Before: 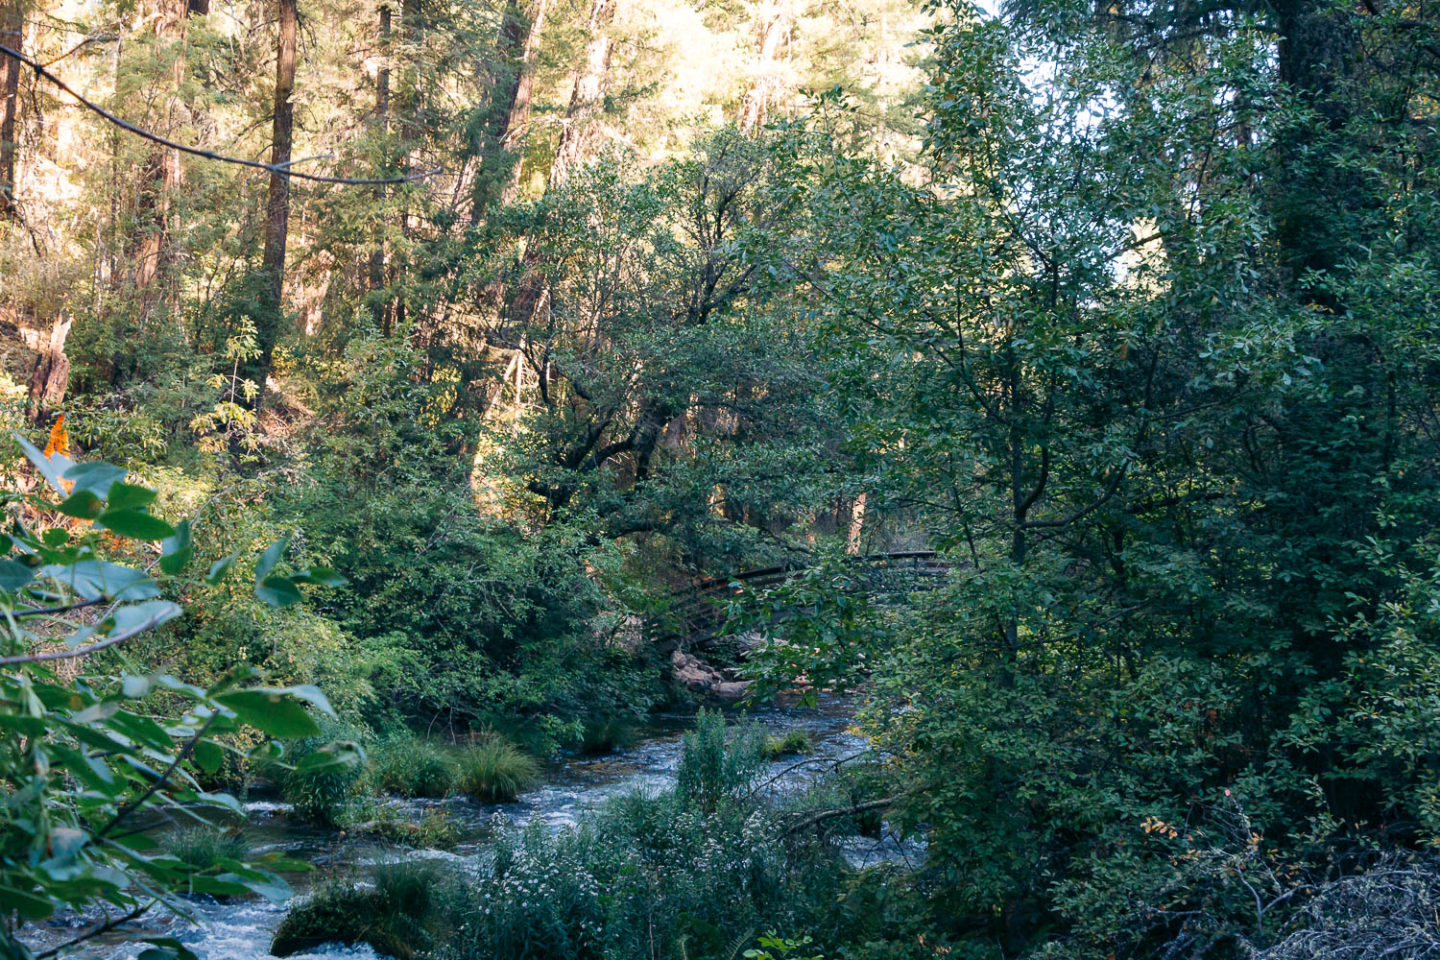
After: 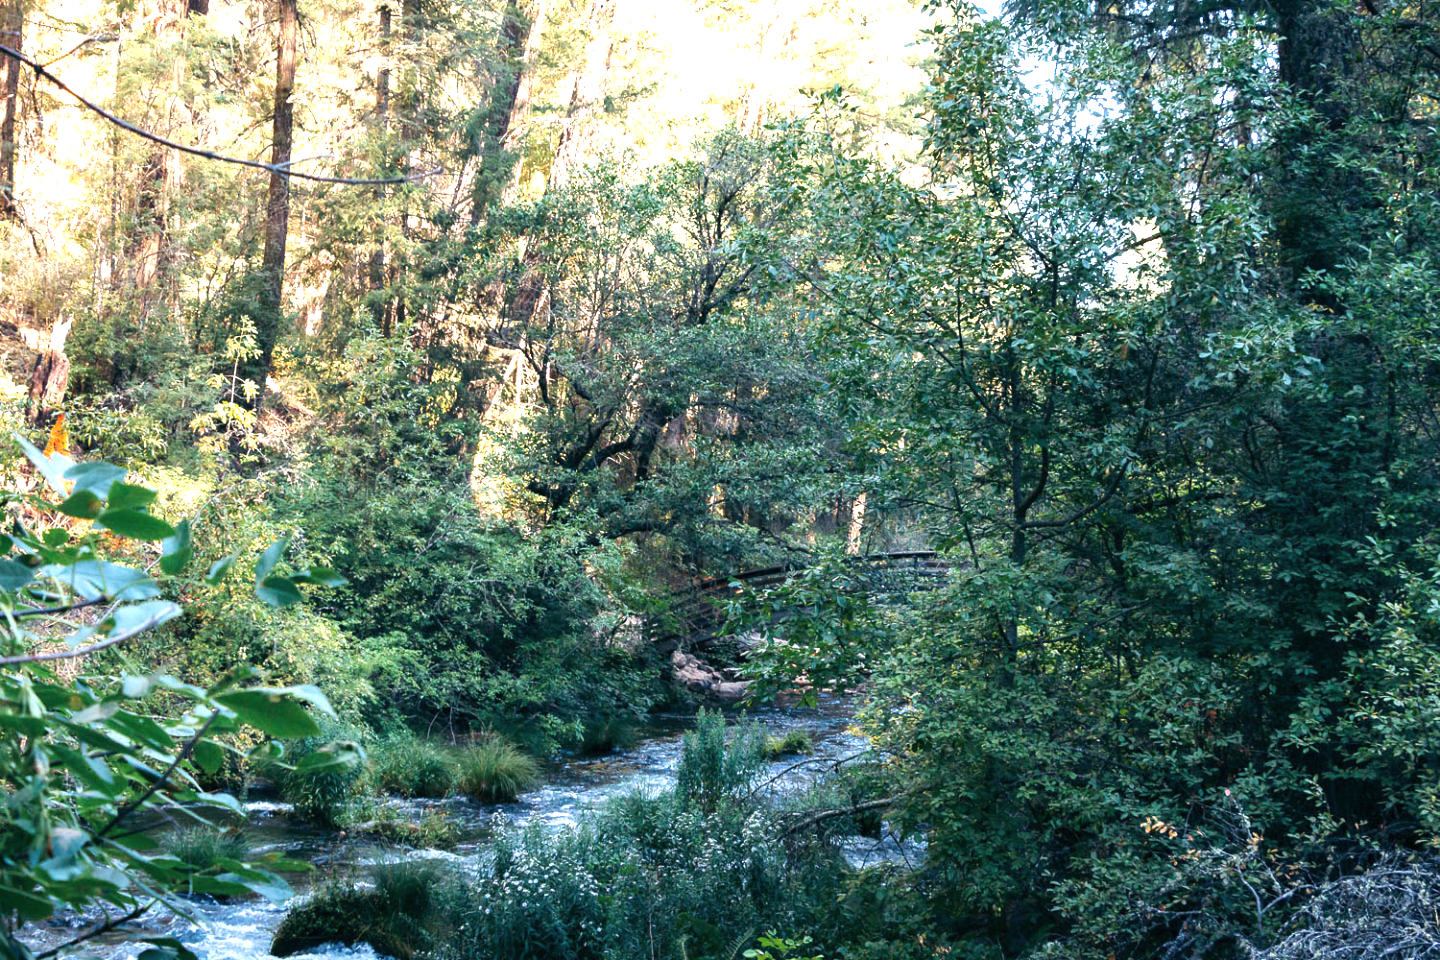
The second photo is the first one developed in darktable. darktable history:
exposure: black level correction 0, exposure 0.696 EV, compensate exposure bias true, compensate highlight preservation false
contrast brightness saturation: saturation -0.057
tone equalizer: -8 EV -0.407 EV, -7 EV -0.419 EV, -6 EV -0.299 EV, -5 EV -0.219 EV, -3 EV 0.203 EV, -2 EV 0.31 EV, -1 EV 0.384 EV, +0 EV 0.402 EV, smoothing diameter 2.13%, edges refinement/feathering 24.68, mask exposure compensation -1.57 EV, filter diffusion 5
